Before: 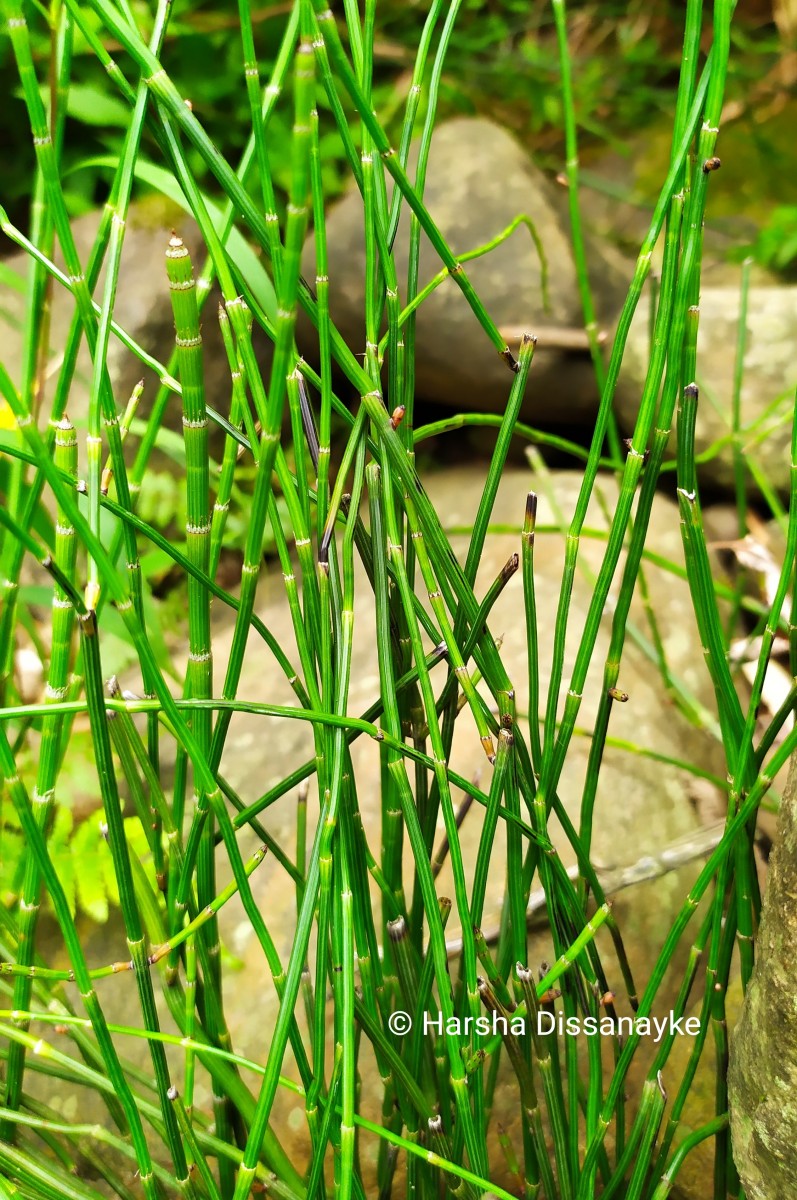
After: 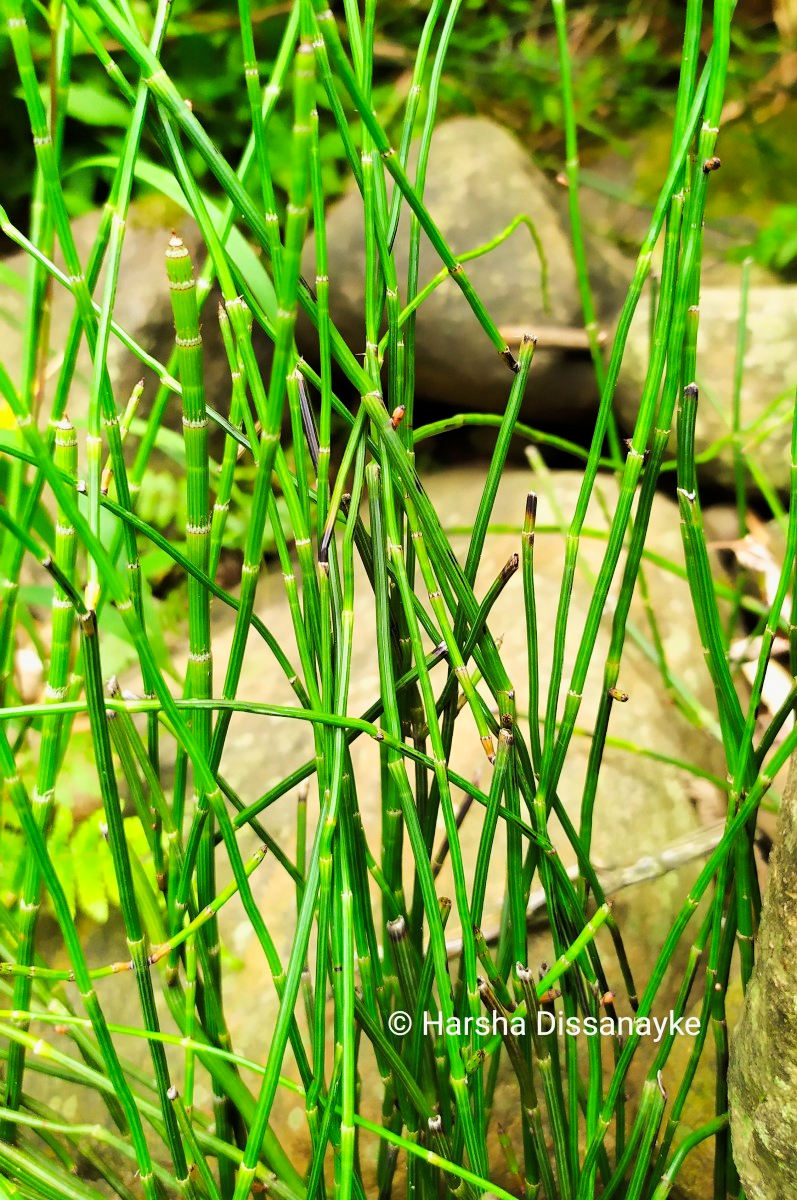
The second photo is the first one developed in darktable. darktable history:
tone curve: curves: ch0 [(0, 0) (0.035, 0.017) (0.131, 0.108) (0.279, 0.279) (0.476, 0.554) (0.617, 0.693) (0.704, 0.77) (0.801, 0.854) (0.895, 0.927) (1, 0.976)]; ch1 [(0, 0) (0.318, 0.278) (0.444, 0.427) (0.493, 0.488) (0.504, 0.497) (0.537, 0.538) (0.594, 0.616) (0.746, 0.764) (1, 1)]; ch2 [(0, 0) (0.316, 0.292) (0.381, 0.37) (0.423, 0.448) (0.476, 0.482) (0.502, 0.495) (0.529, 0.547) (0.583, 0.608) (0.639, 0.657) (0.7, 0.7) (0.861, 0.808) (1, 0.951)], color space Lab, linked channels, preserve colors none
